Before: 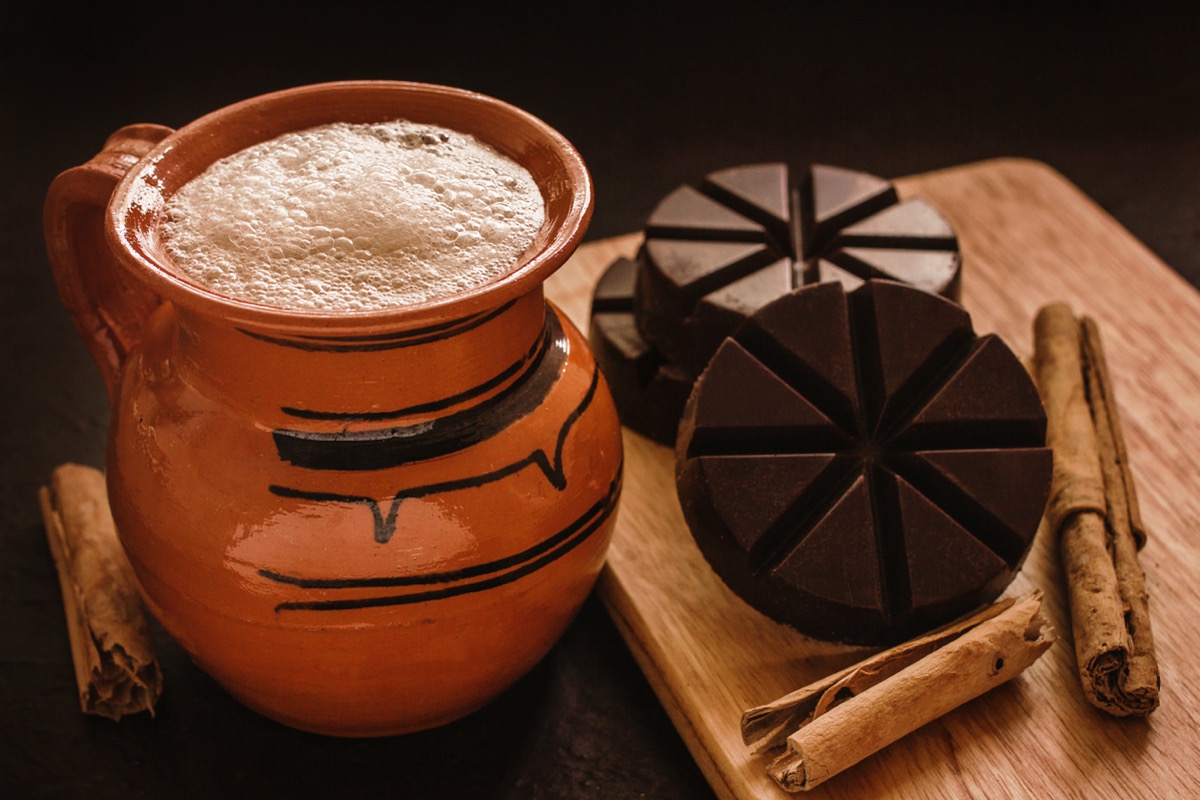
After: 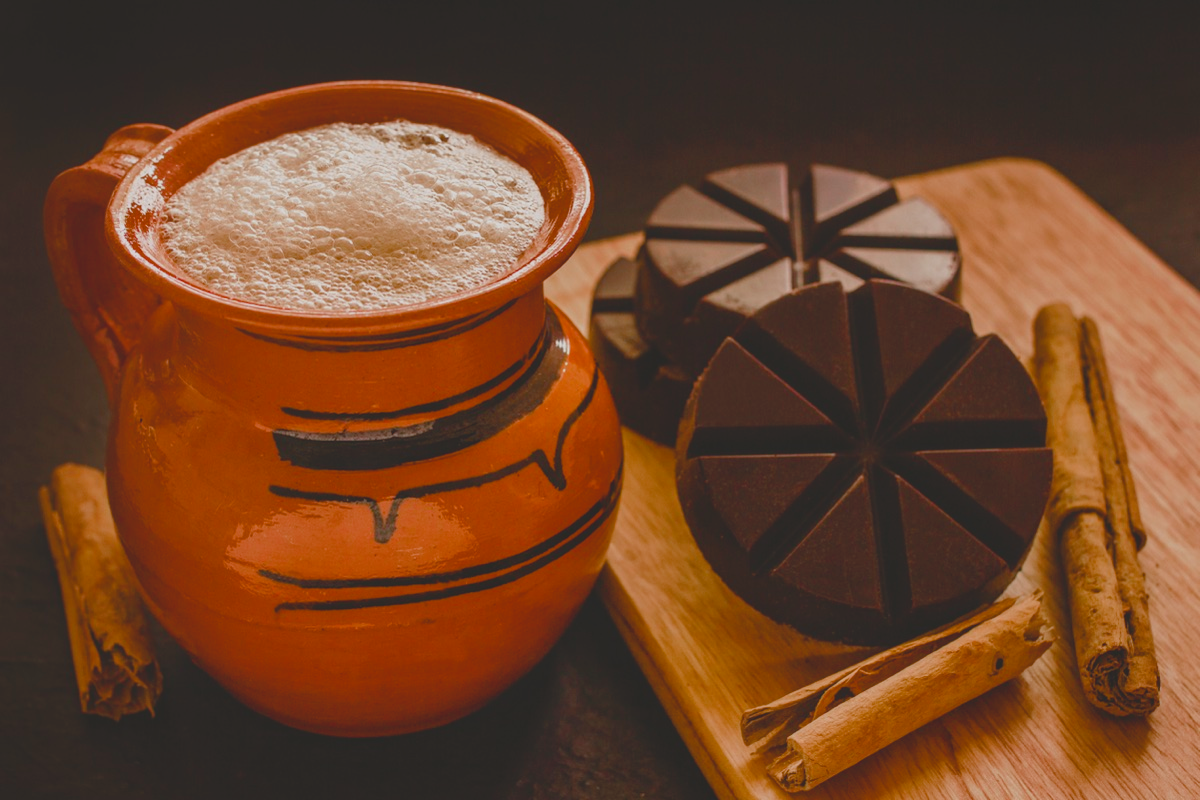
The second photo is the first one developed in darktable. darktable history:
color balance rgb: linear chroma grading › mid-tones 7.919%, perceptual saturation grading › global saturation 20%, perceptual saturation grading › highlights -25.709%, perceptual saturation grading › shadows 25.526%
contrast brightness saturation: contrast -0.282
tone equalizer: edges refinement/feathering 500, mask exposure compensation -1.57 EV, preserve details no
